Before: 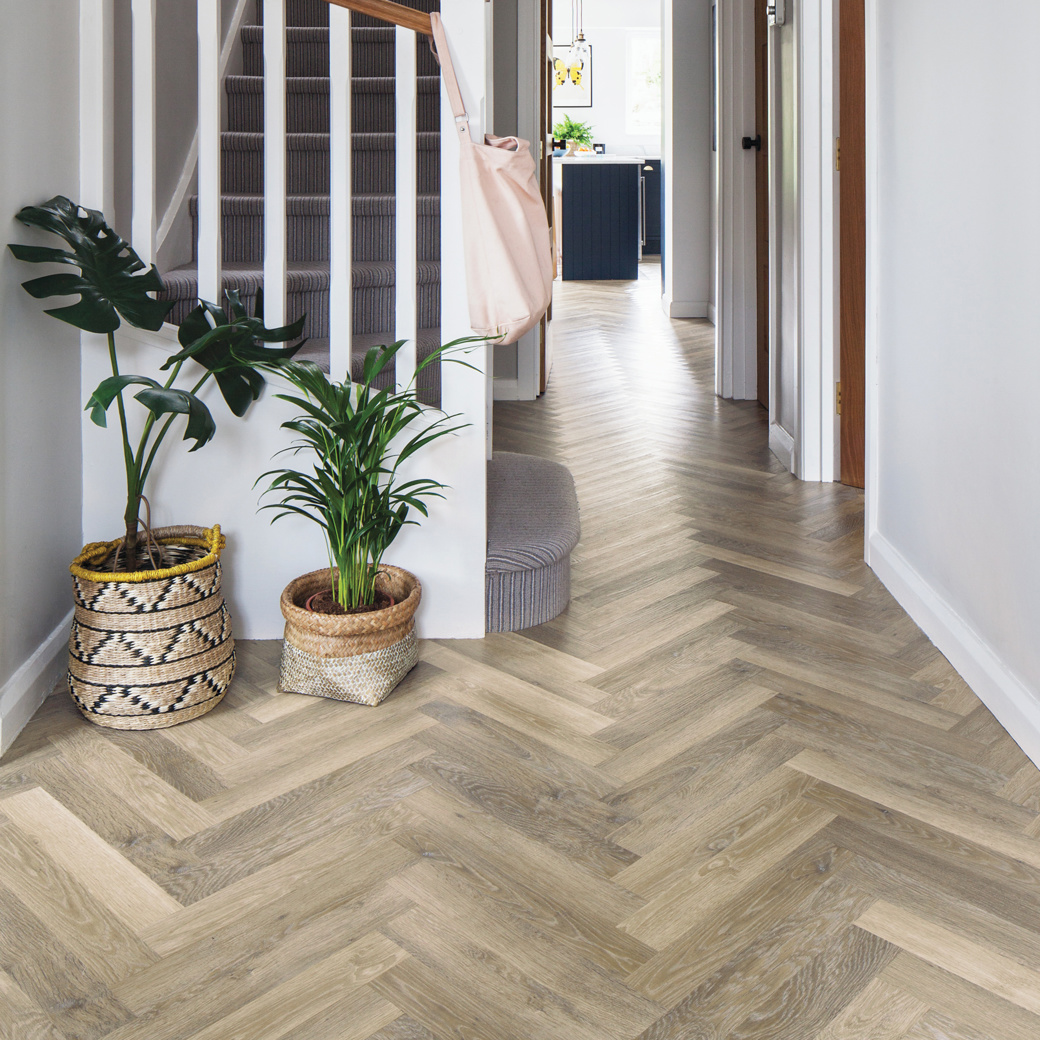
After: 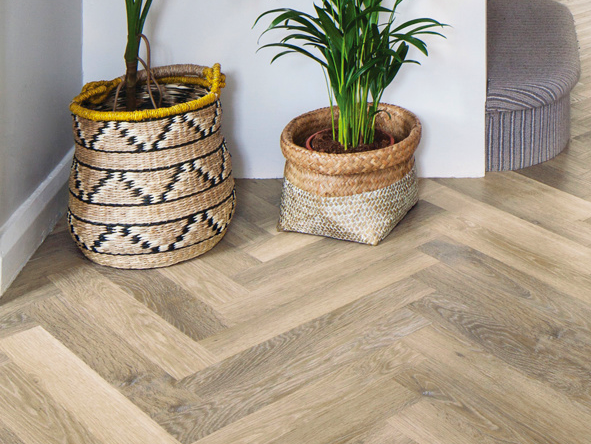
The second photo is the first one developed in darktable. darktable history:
crop: top 44.393%, right 43.143%, bottom 12.855%
contrast brightness saturation: contrast 0.075, saturation 0.199
